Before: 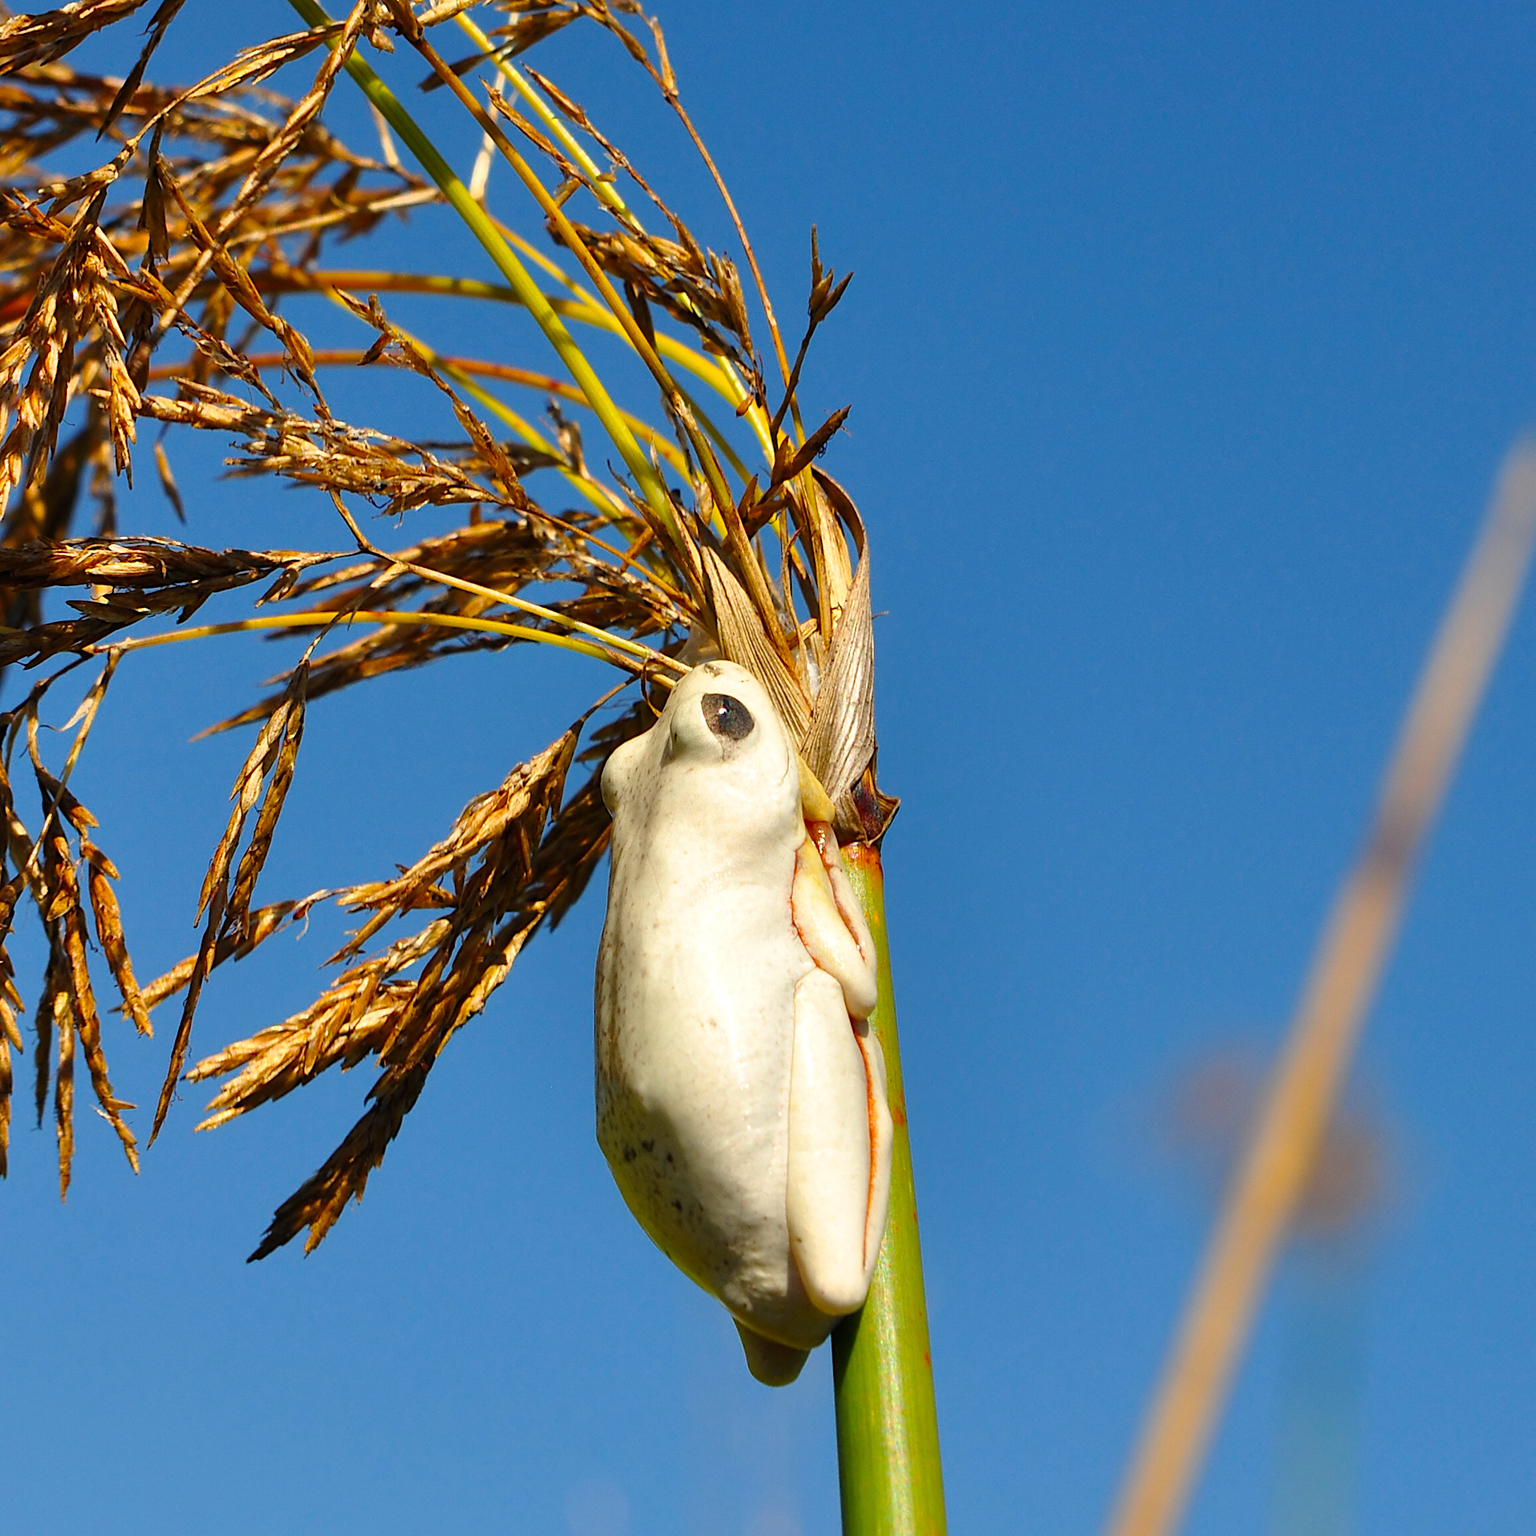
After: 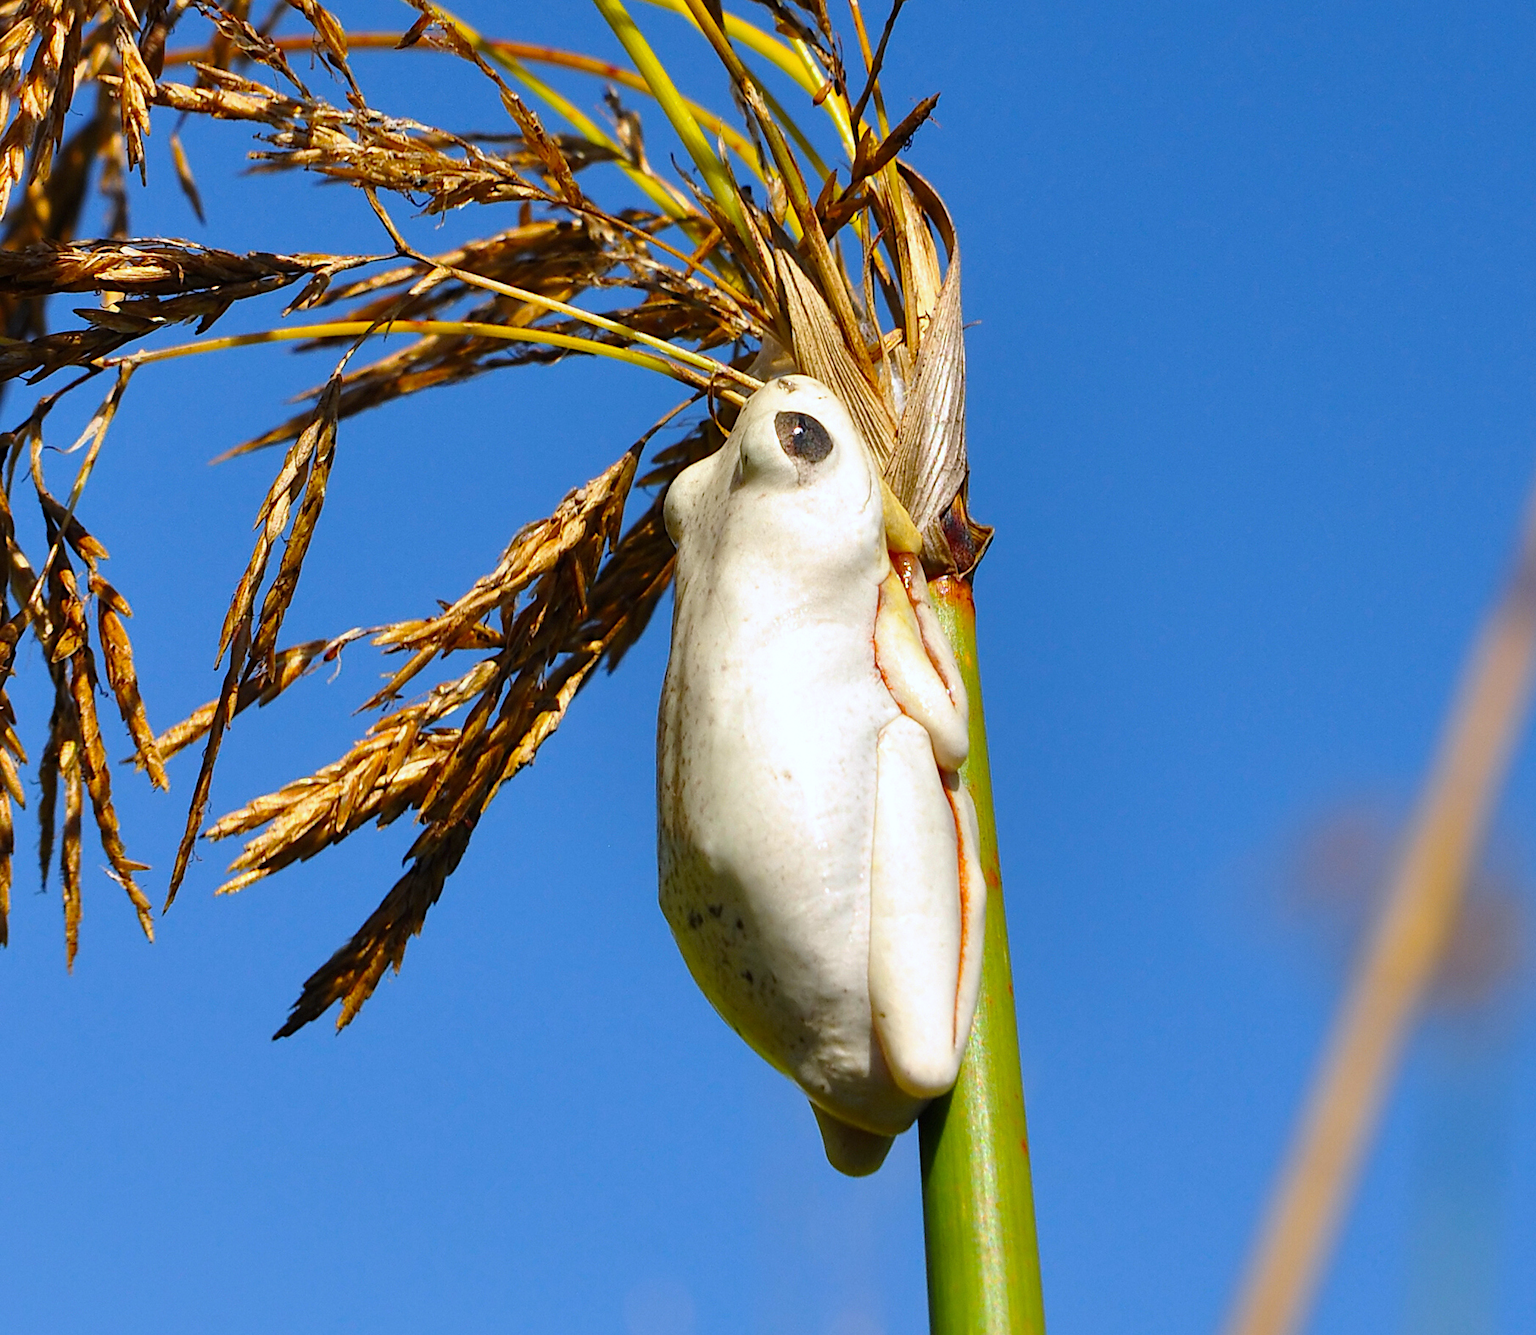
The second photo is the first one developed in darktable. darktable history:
white balance: red 0.967, blue 1.119, emerald 0.756
crop: top 20.916%, right 9.437%, bottom 0.316%
